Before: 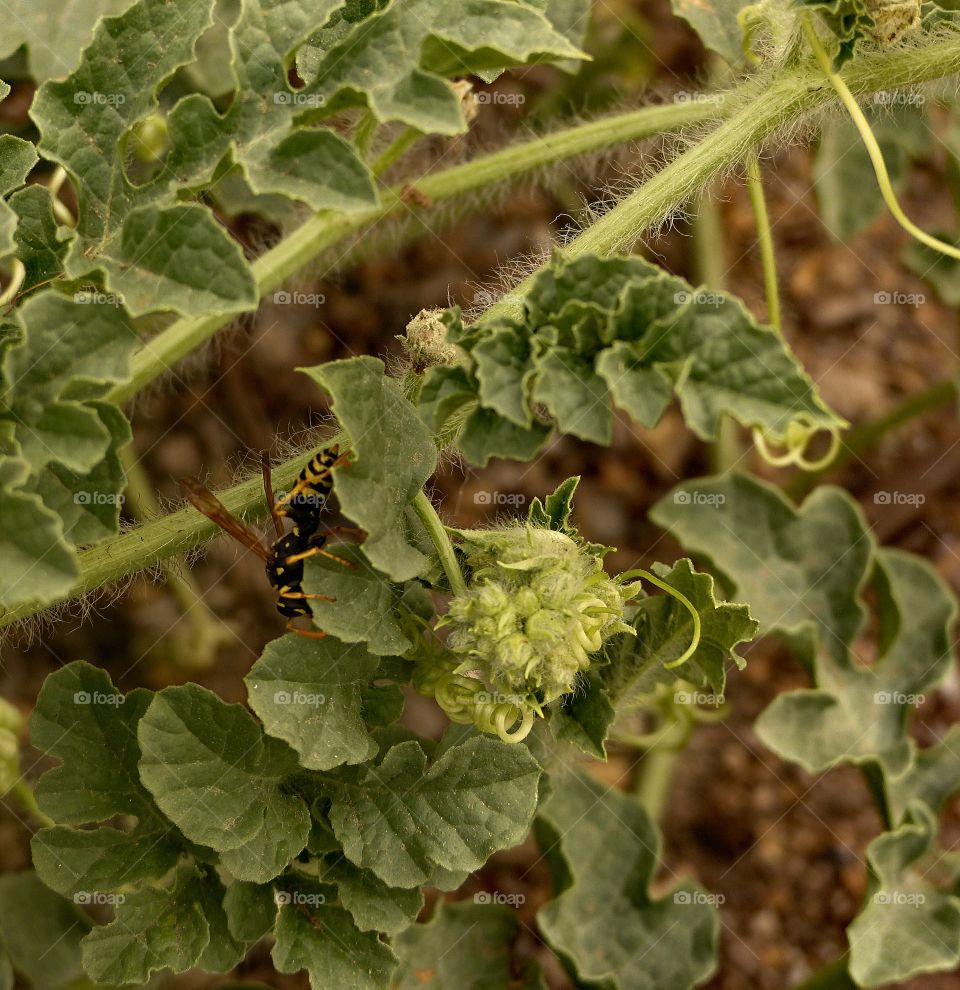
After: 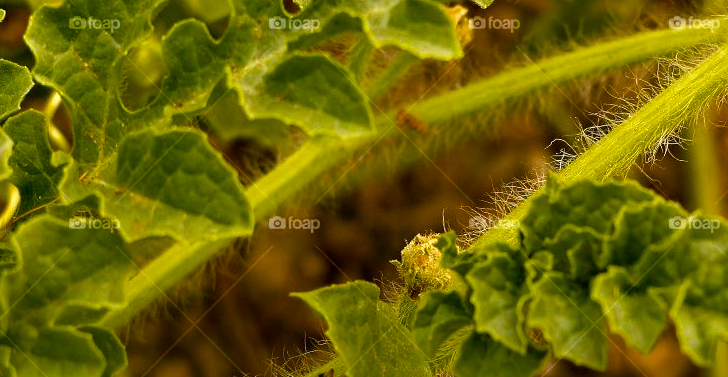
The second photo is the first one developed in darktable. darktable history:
exposure: exposure 0.603 EV, compensate highlight preservation false
crop: left 0.579%, top 7.644%, right 23.493%, bottom 54.195%
color balance rgb: shadows lift › luminance -5.294%, shadows lift › chroma 1.091%, shadows lift › hue 218.33°, linear chroma grading › global chroma 9.745%, perceptual saturation grading › global saturation 35.854%, saturation formula JzAzBz (2021)
